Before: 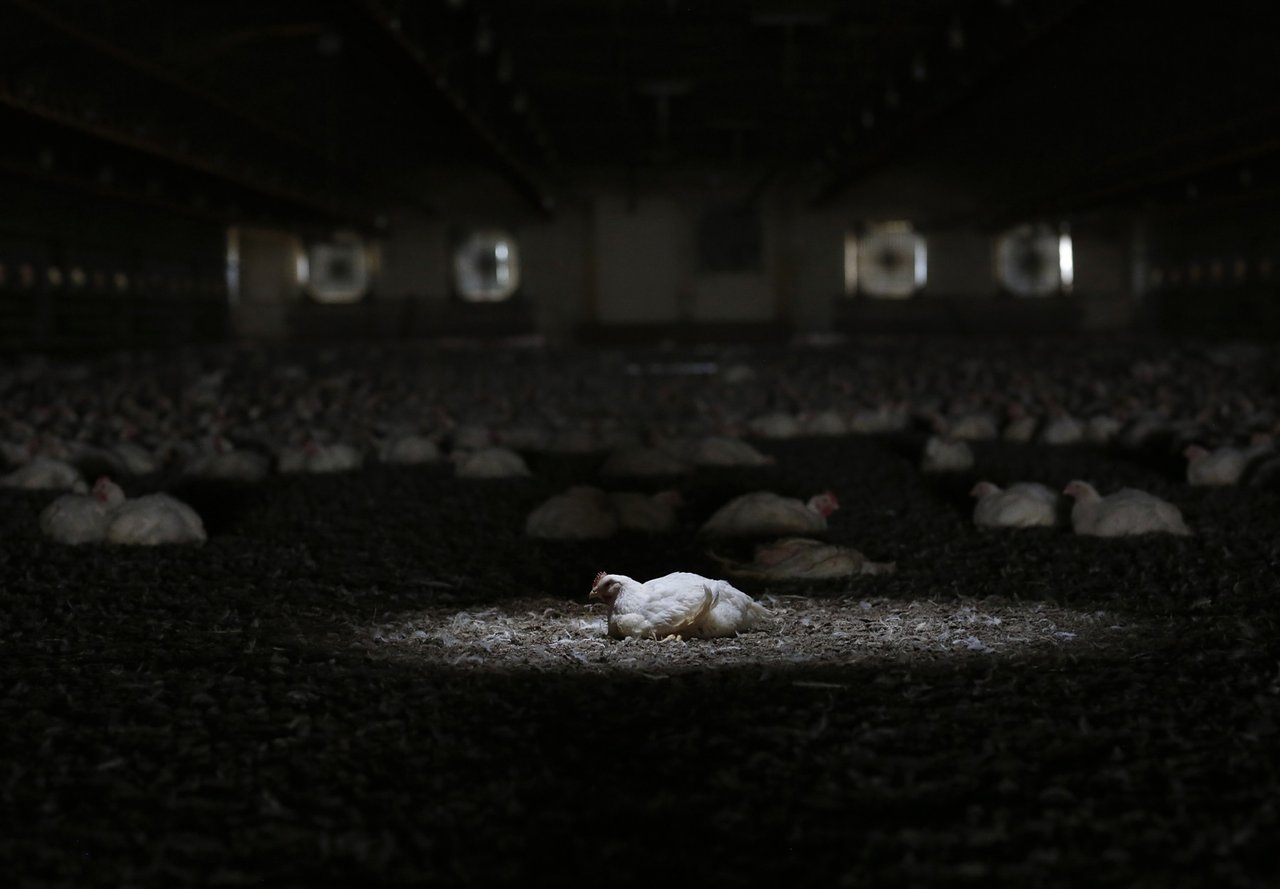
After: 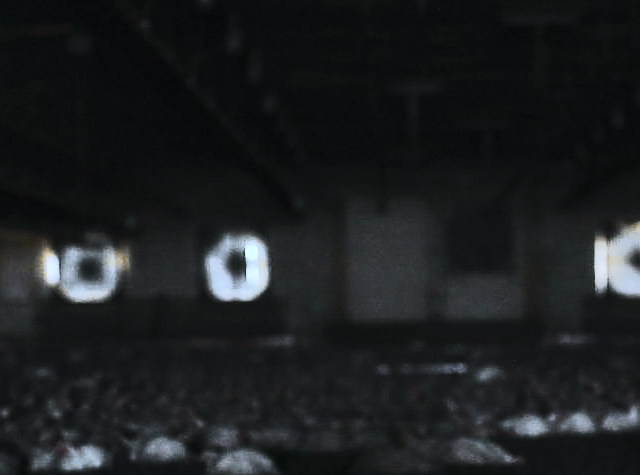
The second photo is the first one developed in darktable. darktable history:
exposure: exposure 0.236 EV, compensate highlight preservation false
crop: left 19.556%, right 30.401%, bottom 46.458%
shadows and highlights: white point adjustment 0.05, highlights color adjustment 55.9%, soften with gaussian
base curve: curves: ch0 [(0, 0) (0.028, 0.03) (0.121, 0.232) (0.46, 0.748) (0.859, 0.968) (1, 1)]
tone curve: curves: ch0 [(0, 0.009) (0.105, 0.08) (0.195, 0.18) (0.283, 0.316) (0.384, 0.434) (0.485, 0.531) (0.638, 0.69) (0.81, 0.872) (1, 0.977)]; ch1 [(0, 0) (0.161, 0.092) (0.35, 0.33) (0.379, 0.401) (0.456, 0.469) (0.502, 0.5) (0.525, 0.514) (0.586, 0.604) (0.642, 0.645) (0.858, 0.817) (1, 0.942)]; ch2 [(0, 0) (0.371, 0.362) (0.437, 0.437) (0.48, 0.49) (0.53, 0.515) (0.56, 0.571) (0.622, 0.606) (0.881, 0.795) (1, 0.929)], color space Lab, independent channels, preserve colors none
sharpen: on, module defaults
color correction: highlights a* -2.24, highlights b* -18.1
